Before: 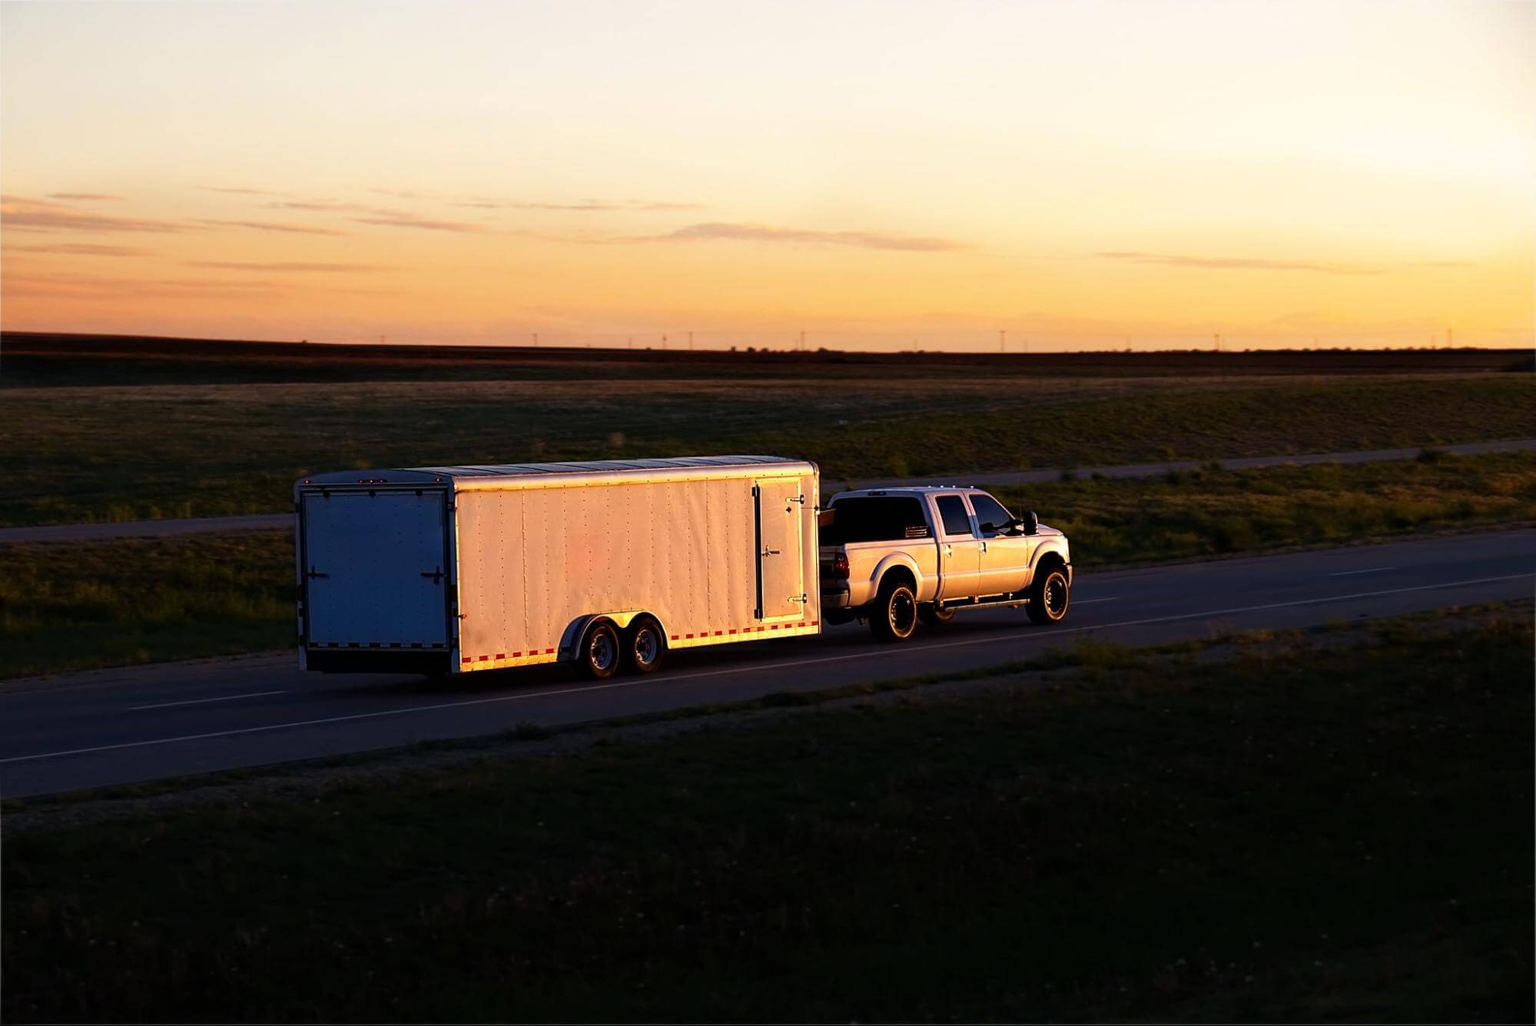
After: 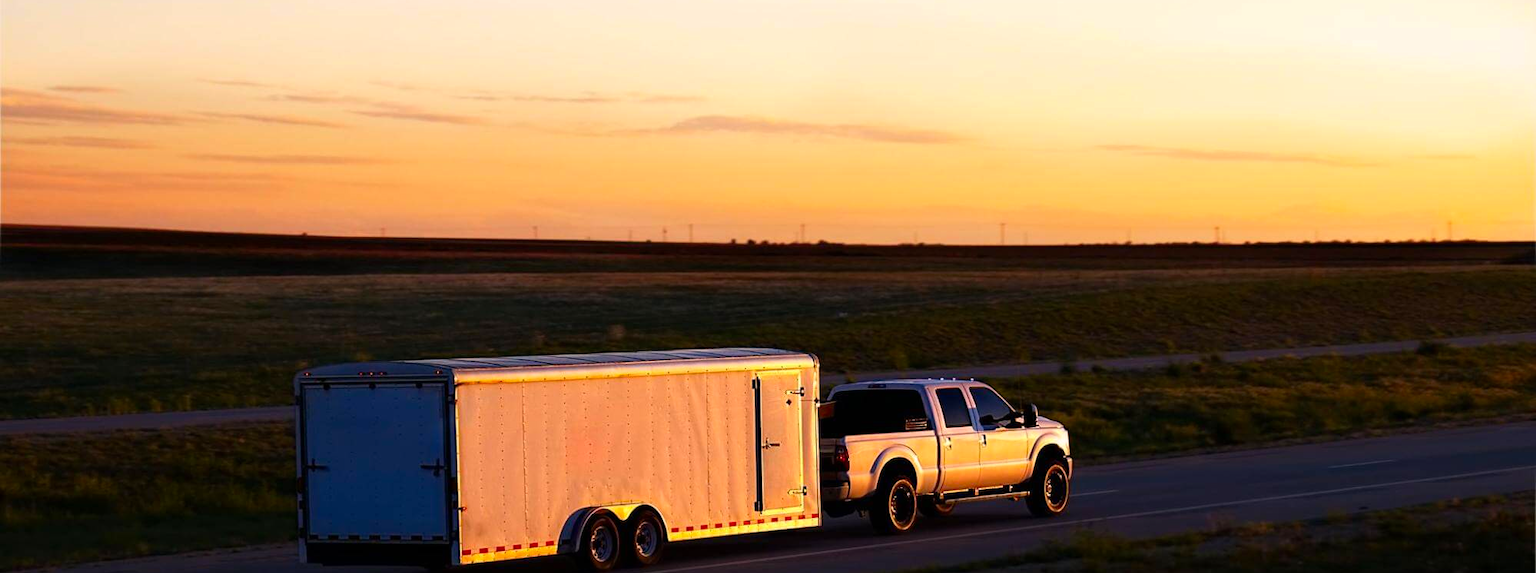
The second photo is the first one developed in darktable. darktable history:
crop and rotate: top 10.556%, bottom 33.514%
color correction: highlights a* 3.19, highlights b* 1.94, saturation 1.19
